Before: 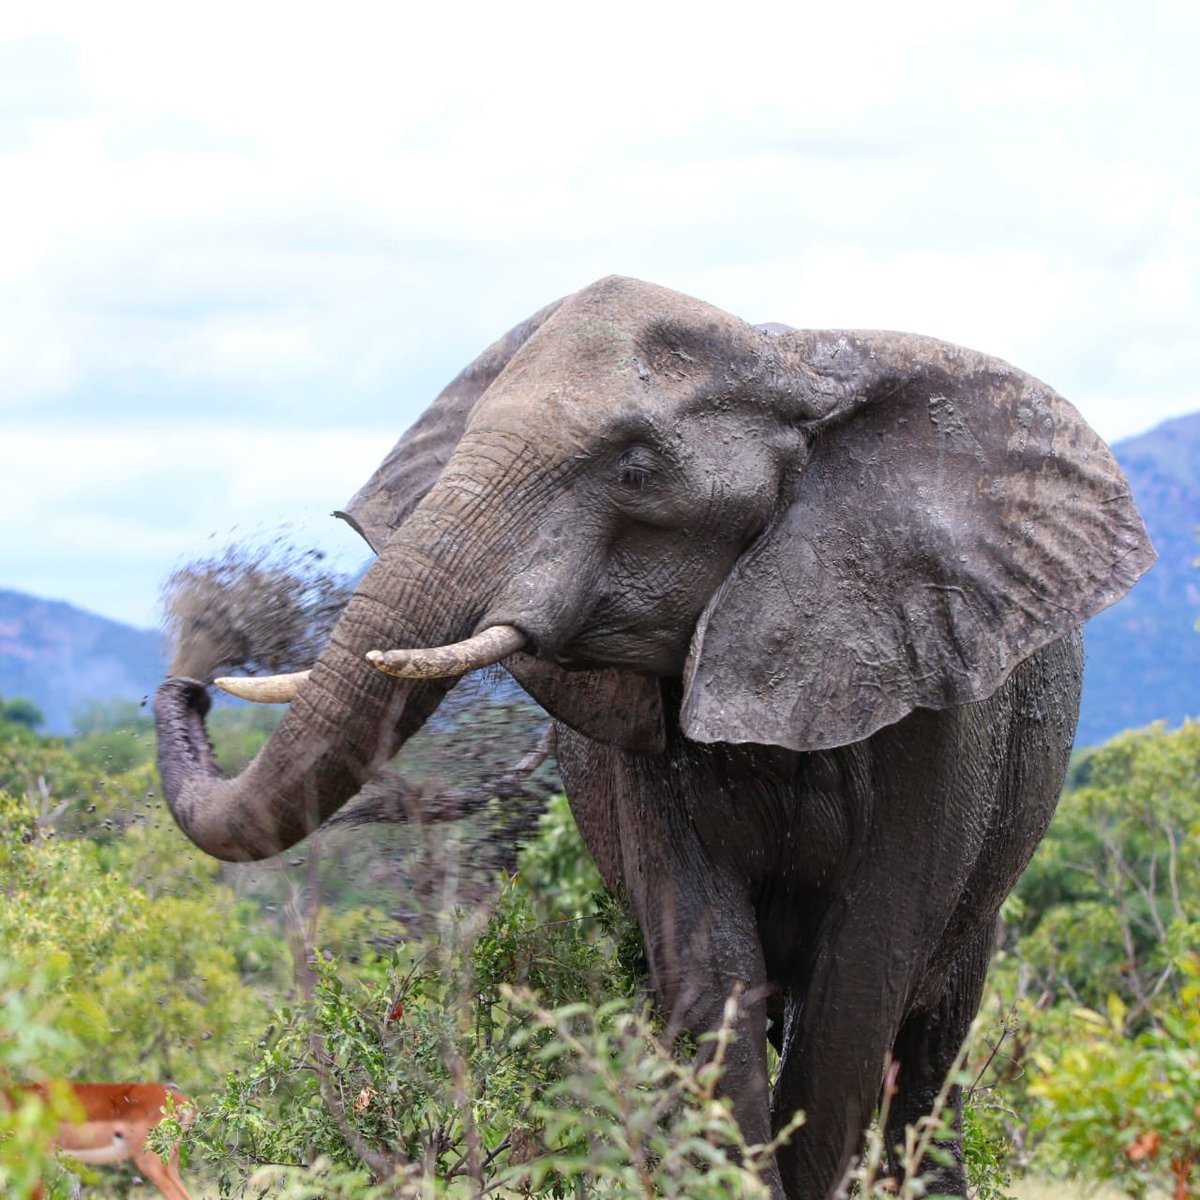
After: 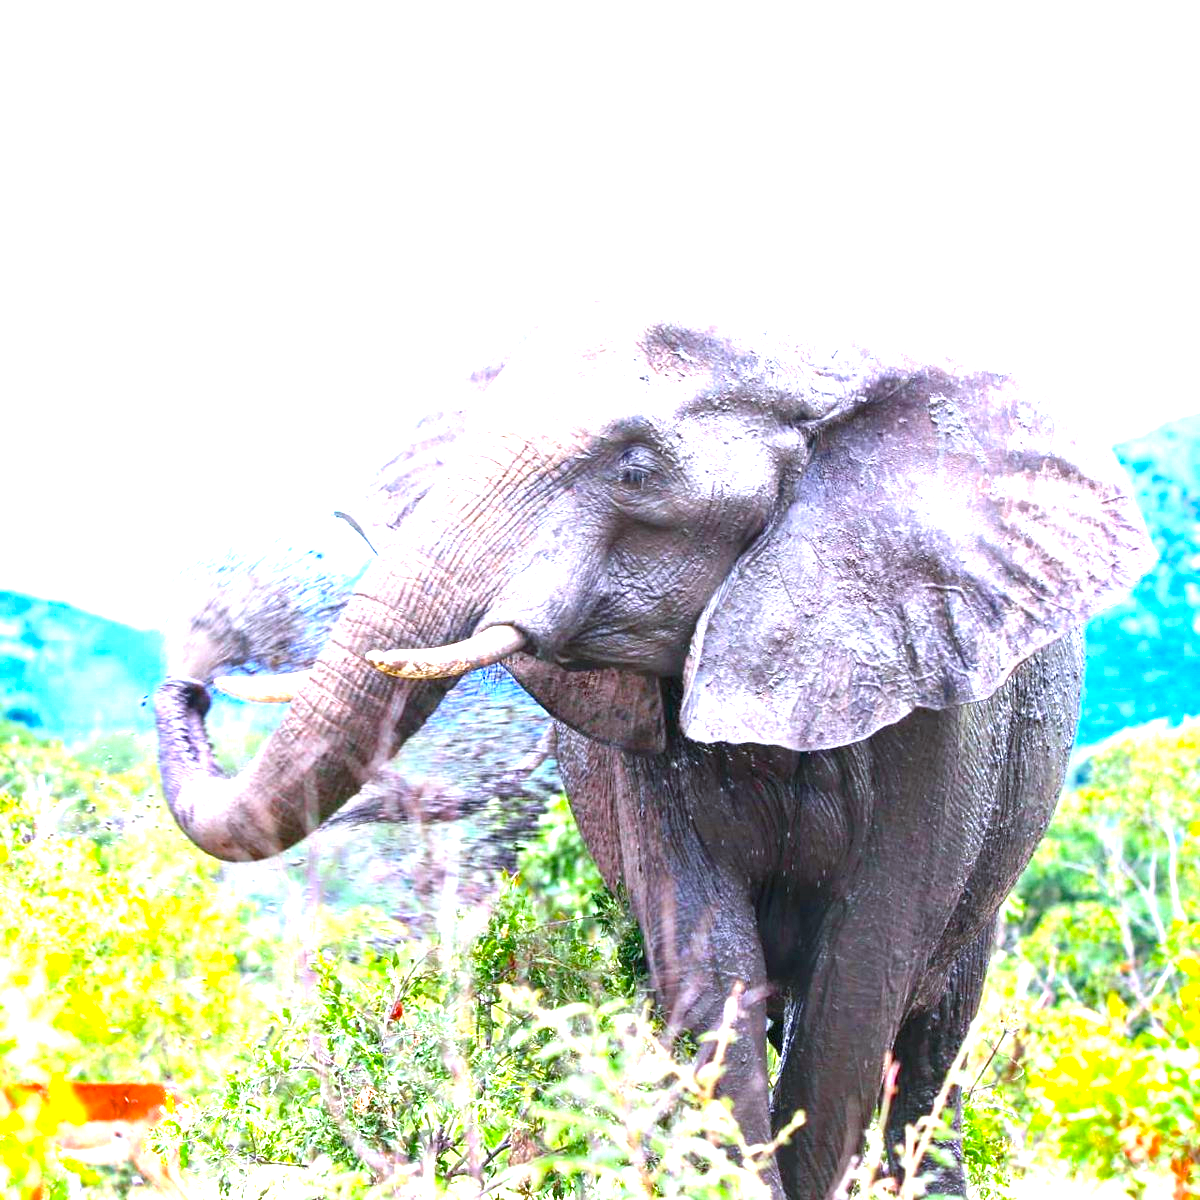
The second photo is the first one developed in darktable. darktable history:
color balance rgb: shadows lift › chroma 1.001%, shadows lift › hue 241.23°, highlights gain › chroma 1.35%, highlights gain › hue 54.92°, linear chroma grading › global chroma 14.791%, perceptual saturation grading › global saturation 19.516%, global vibrance 16.041%, saturation formula JzAzBz (2021)
color calibration: x 0.372, y 0.386, temperature 4284.8 K
exposure: exposure 2.223 EV, compensate highlight preservation false
